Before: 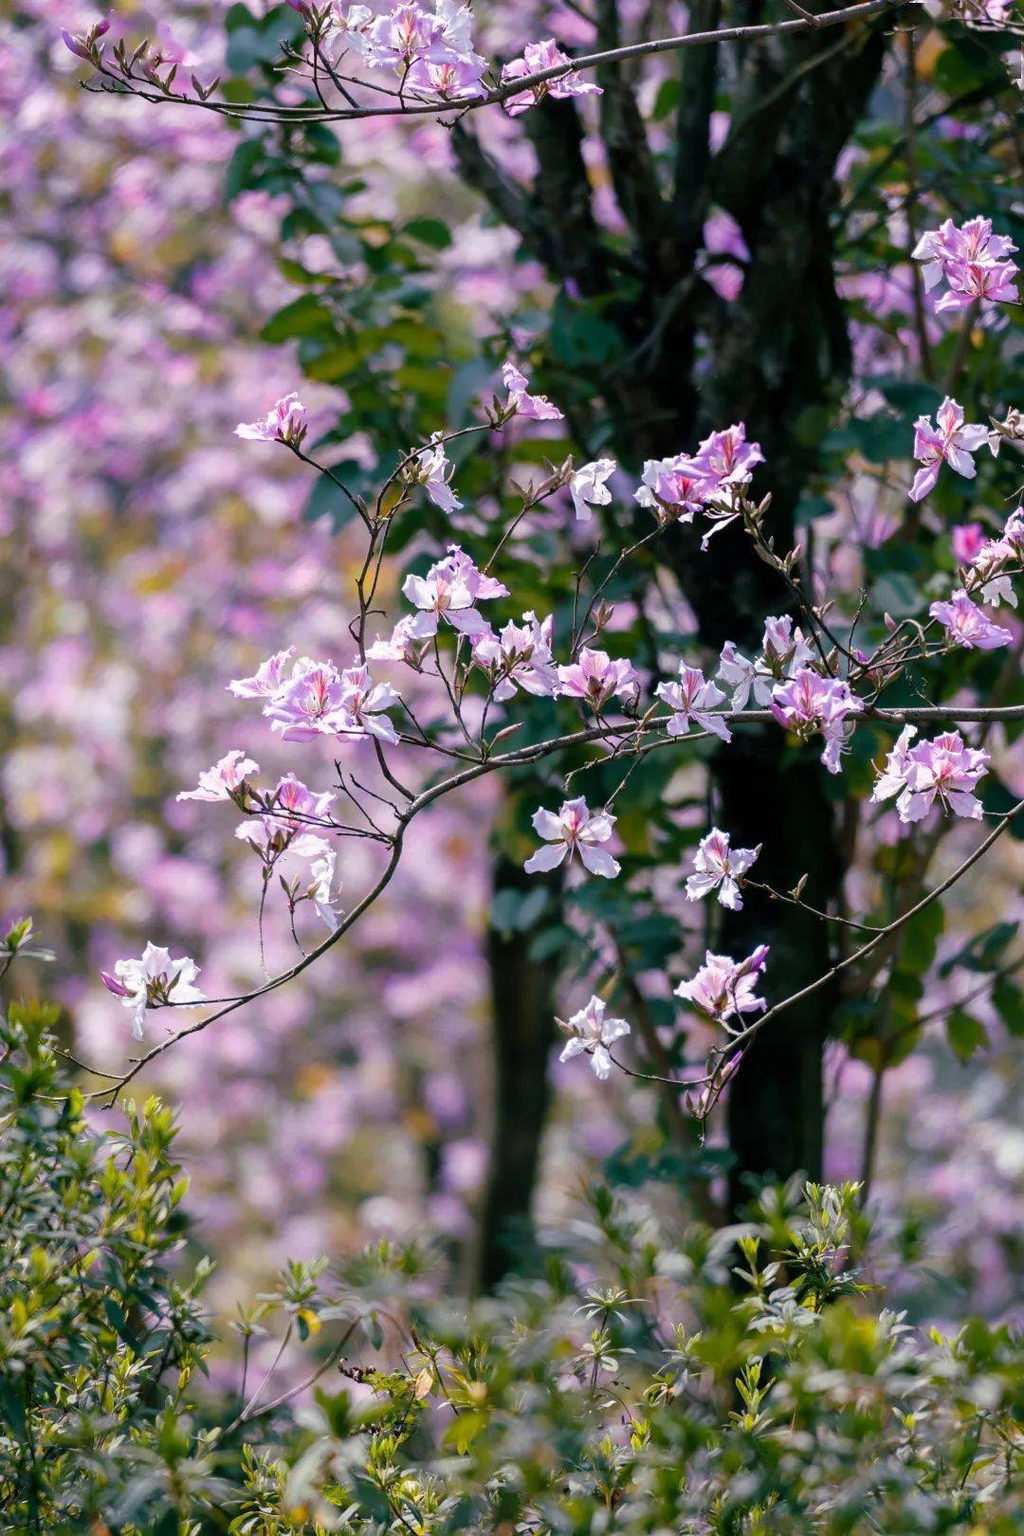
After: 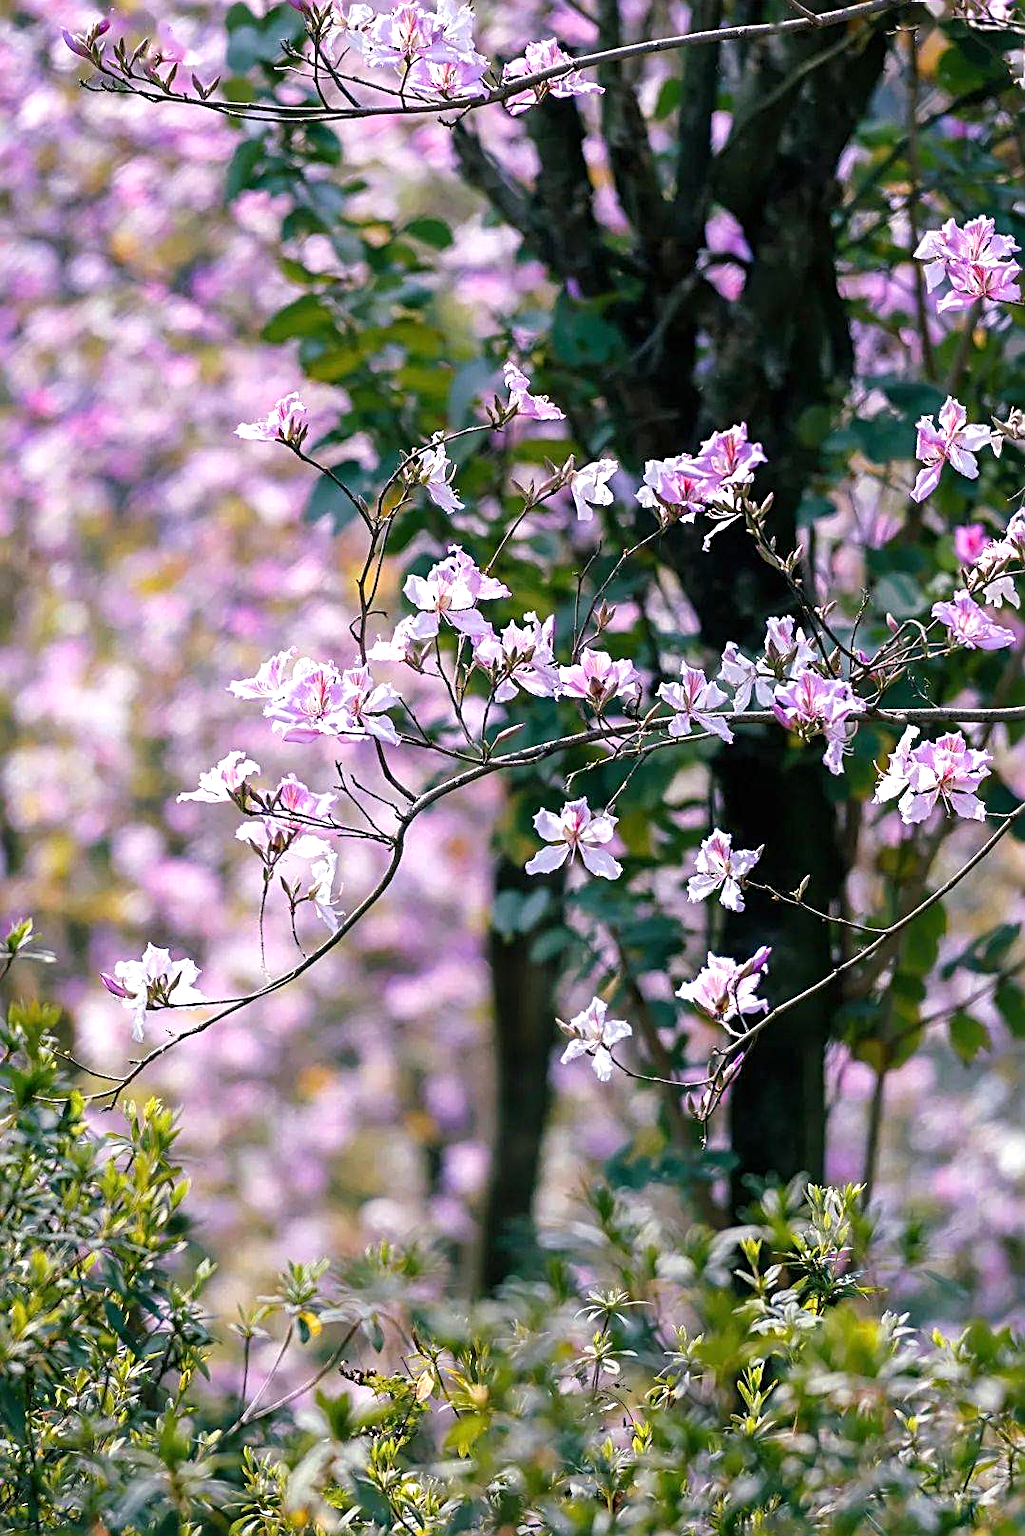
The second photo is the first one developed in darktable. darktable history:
sharpen: radius 2.546, amount 0.645
exposure: black level correction 0, exposure 0.498 EV, compensate highlight preservation false
crop: top 0.116%, bottom 0.127%
